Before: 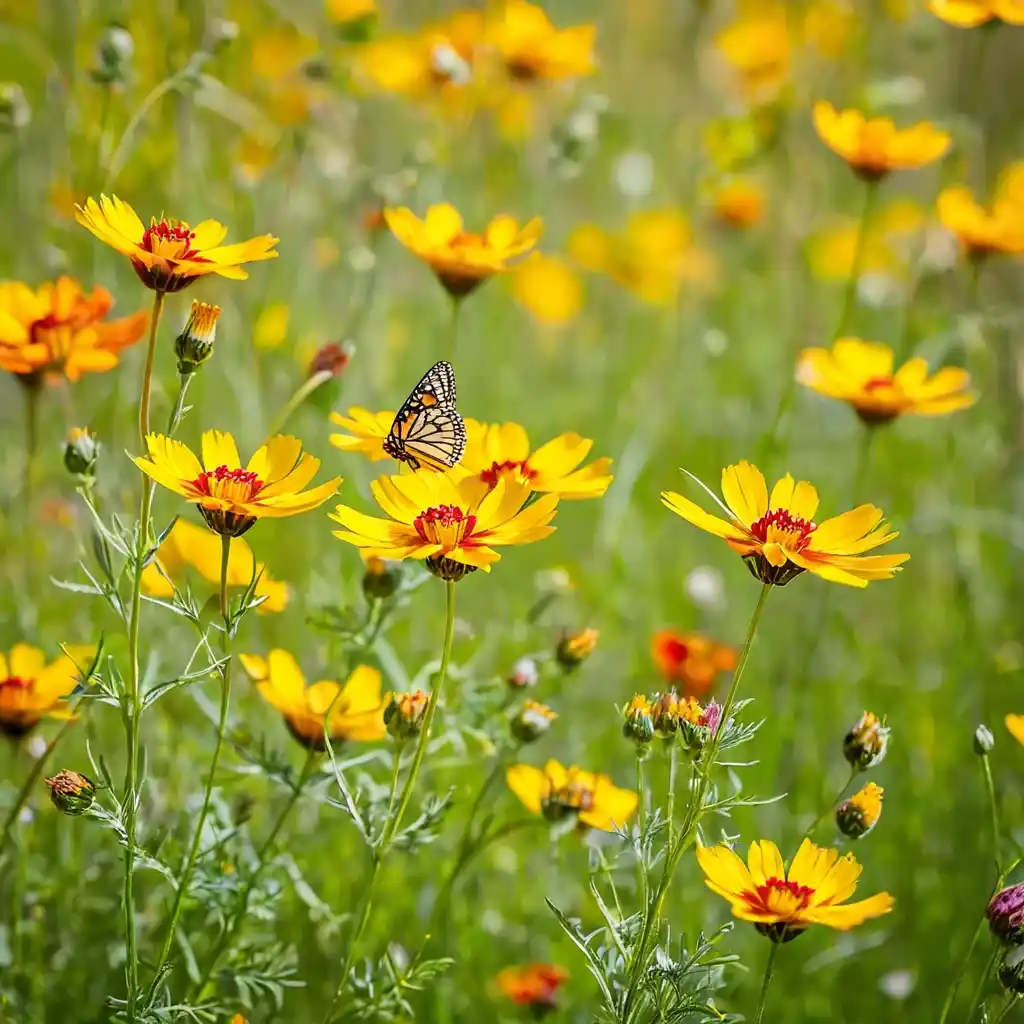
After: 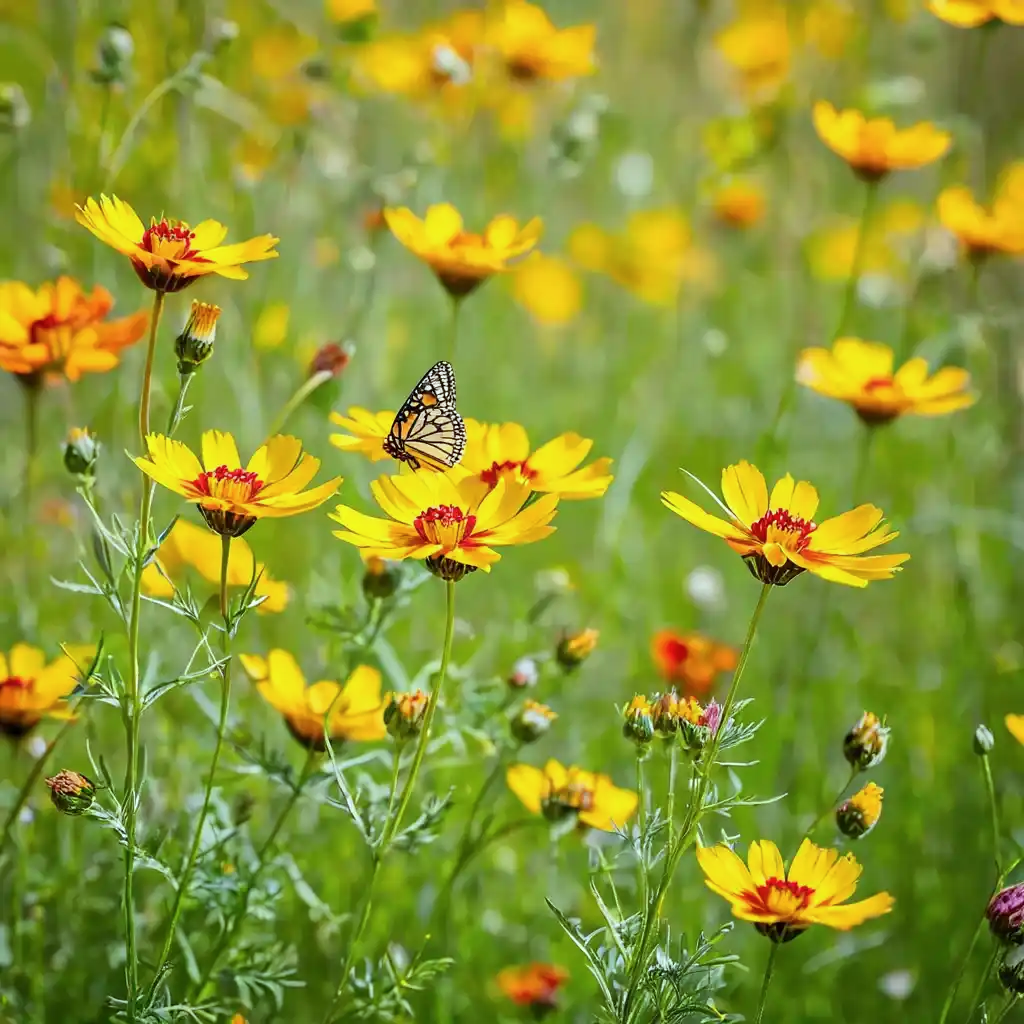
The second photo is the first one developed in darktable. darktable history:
color calibration: illuminant Planckian (black body), adaptation linear Bradford (ICC v4), x 0.36, y 0.366, temperature 4512.46 K
